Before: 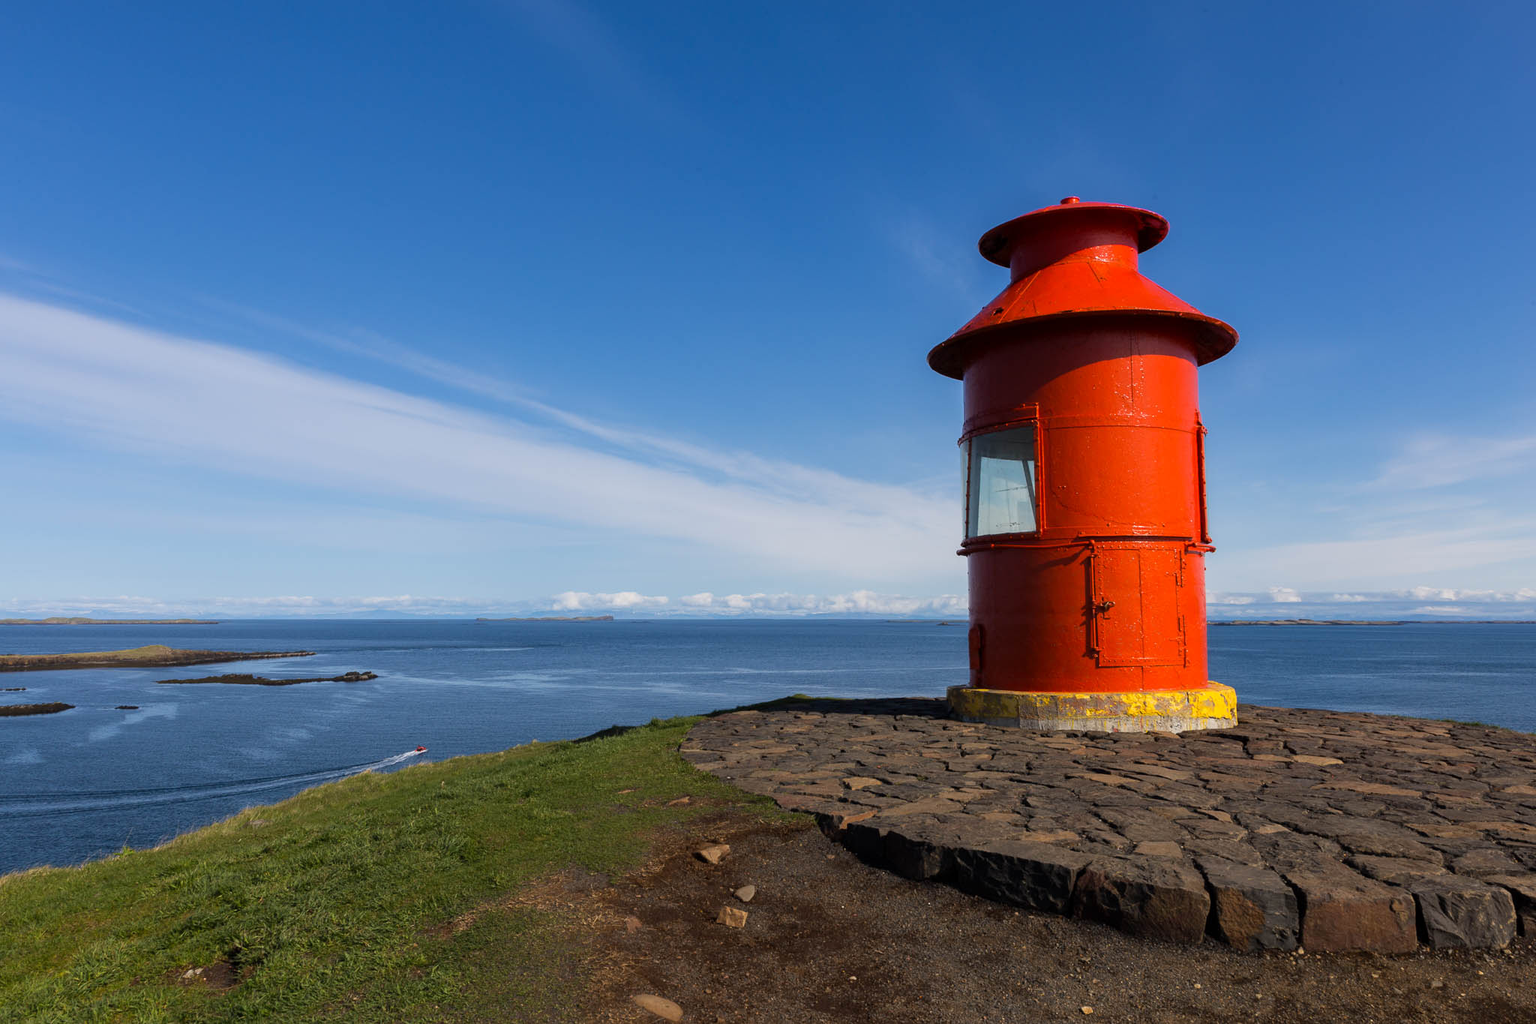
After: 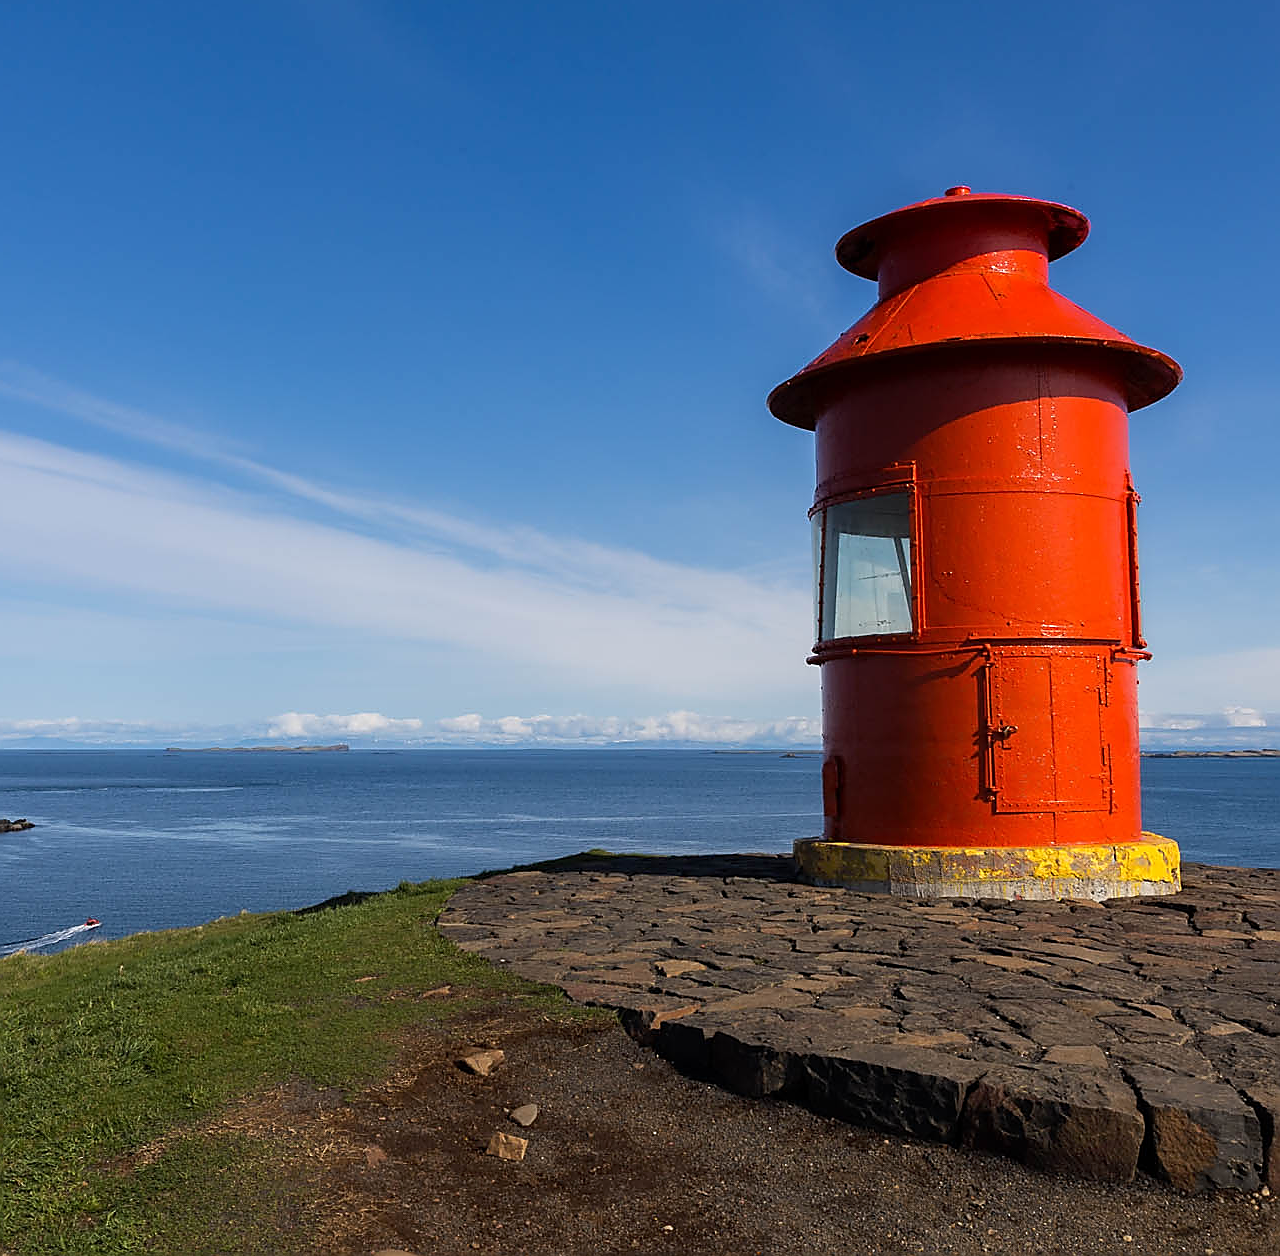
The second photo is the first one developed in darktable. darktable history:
crop and rotate: left 22.906%, top 5.635%, right 14.587%, bottom 2.288%
sharpen: radius 1.388, amount 1.265, threshold 0.815
